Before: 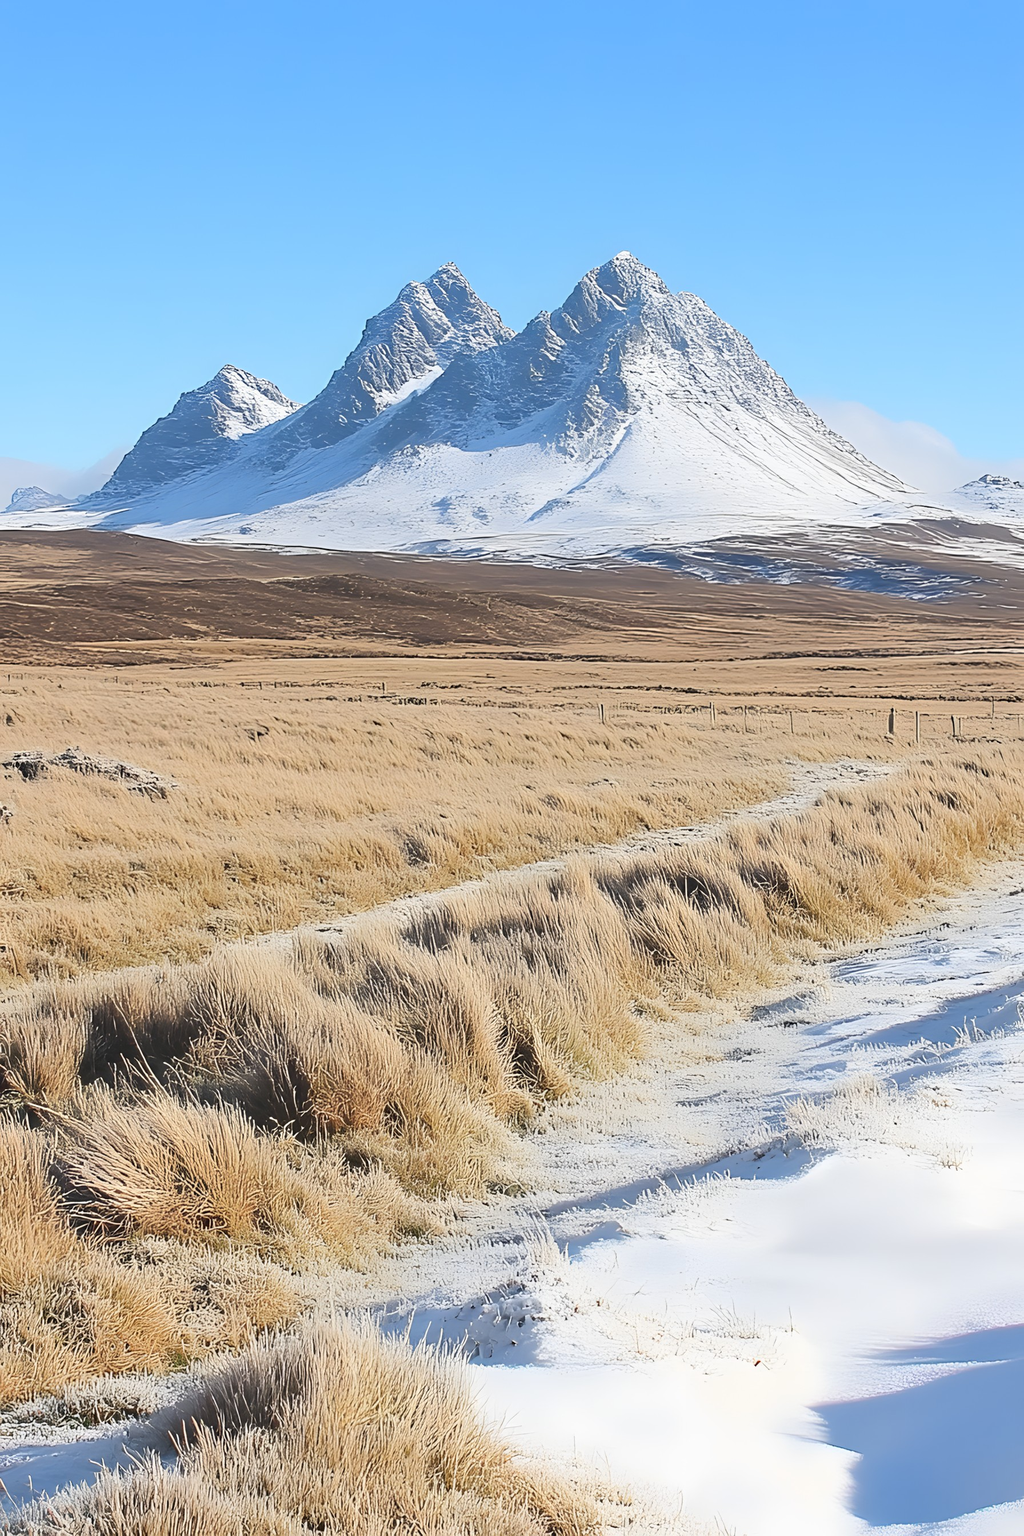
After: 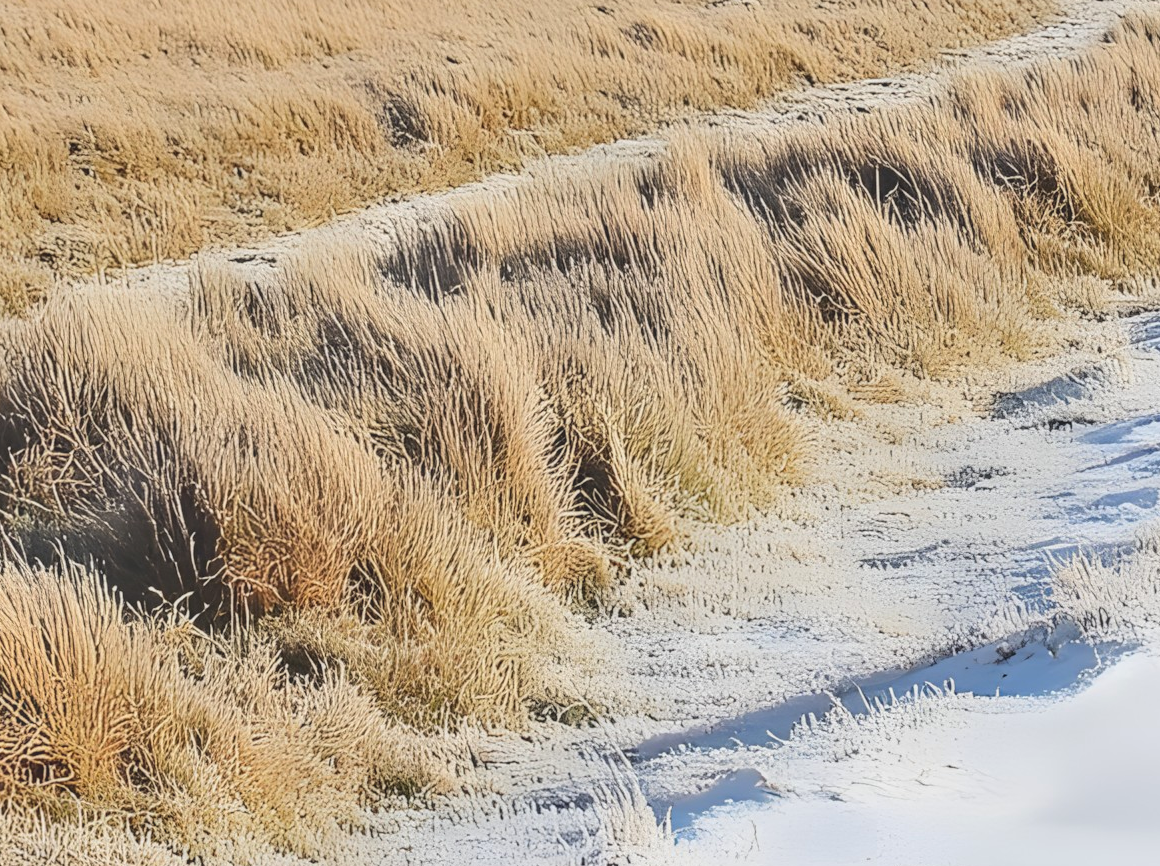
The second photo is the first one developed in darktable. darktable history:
local contrast: detail 130%
contrast brightness saturation: contrast -0.288
crop: left 18.062%, top 50.909%, right 17.166%, bottom 16.837%
tone equalizer: -8 EV -0.393 EV, -7 EV -0.382 EV, -6 EV -0.308 EV, -5 EV -0.228 EV, -3 EV 0.215 EV, -2 EV 0.337 EV, -1 EV 0.384 EV, +0 EV 0.399 EV, edges refinement/feathering 500, mask exposure compensation -1.57 EV, preserve details no
